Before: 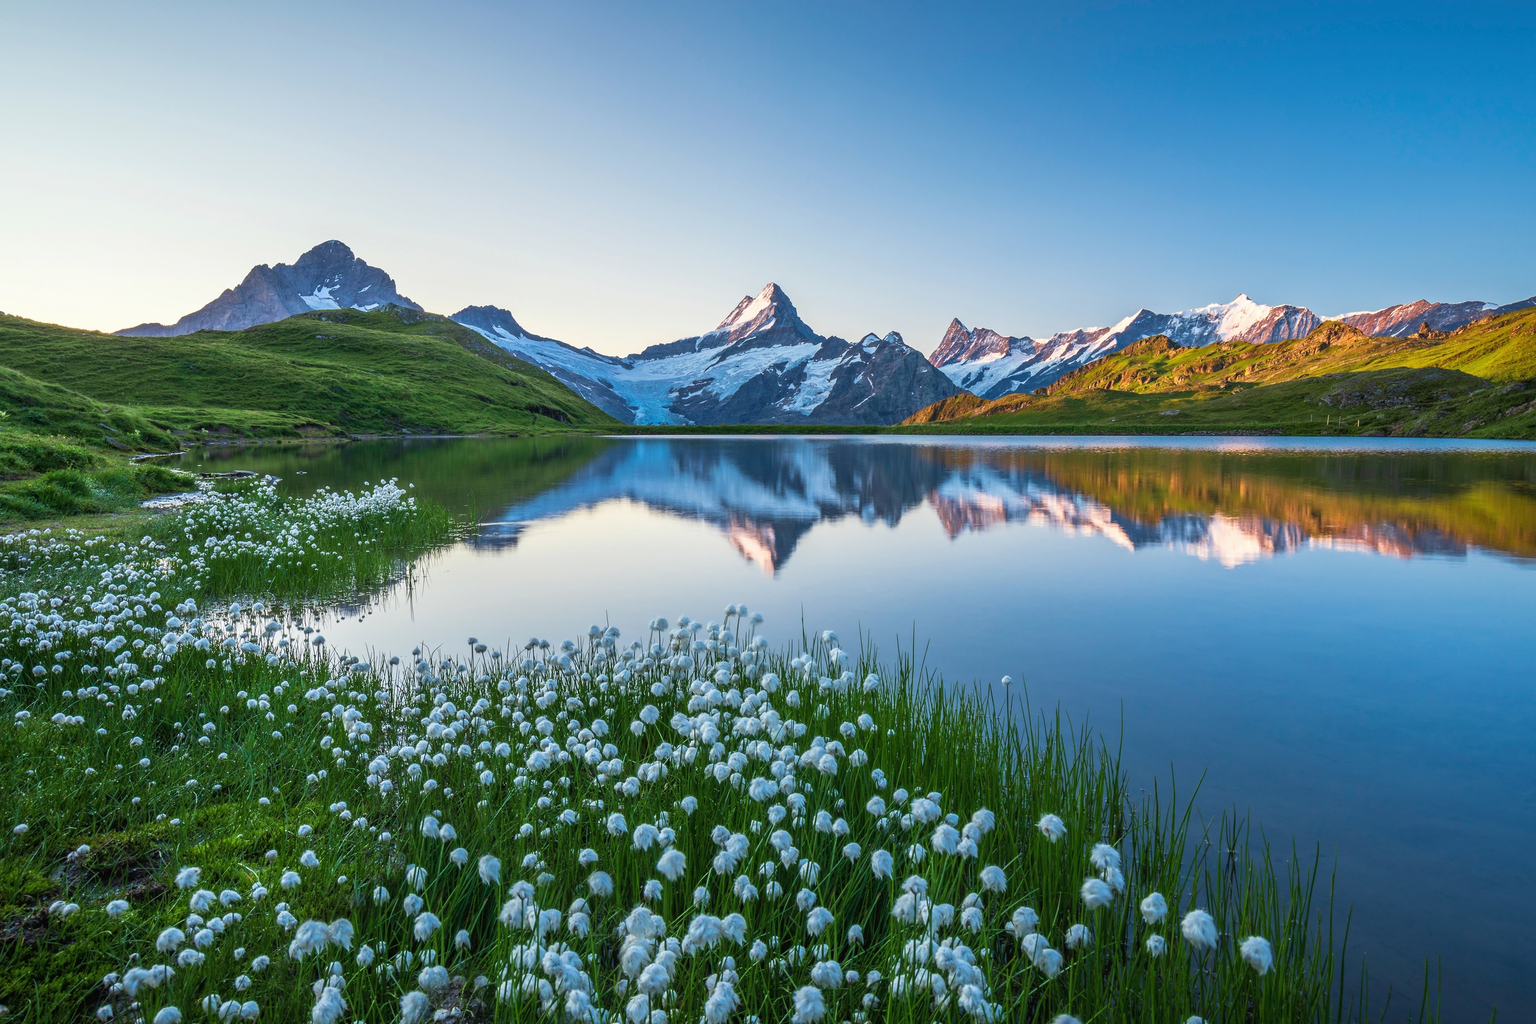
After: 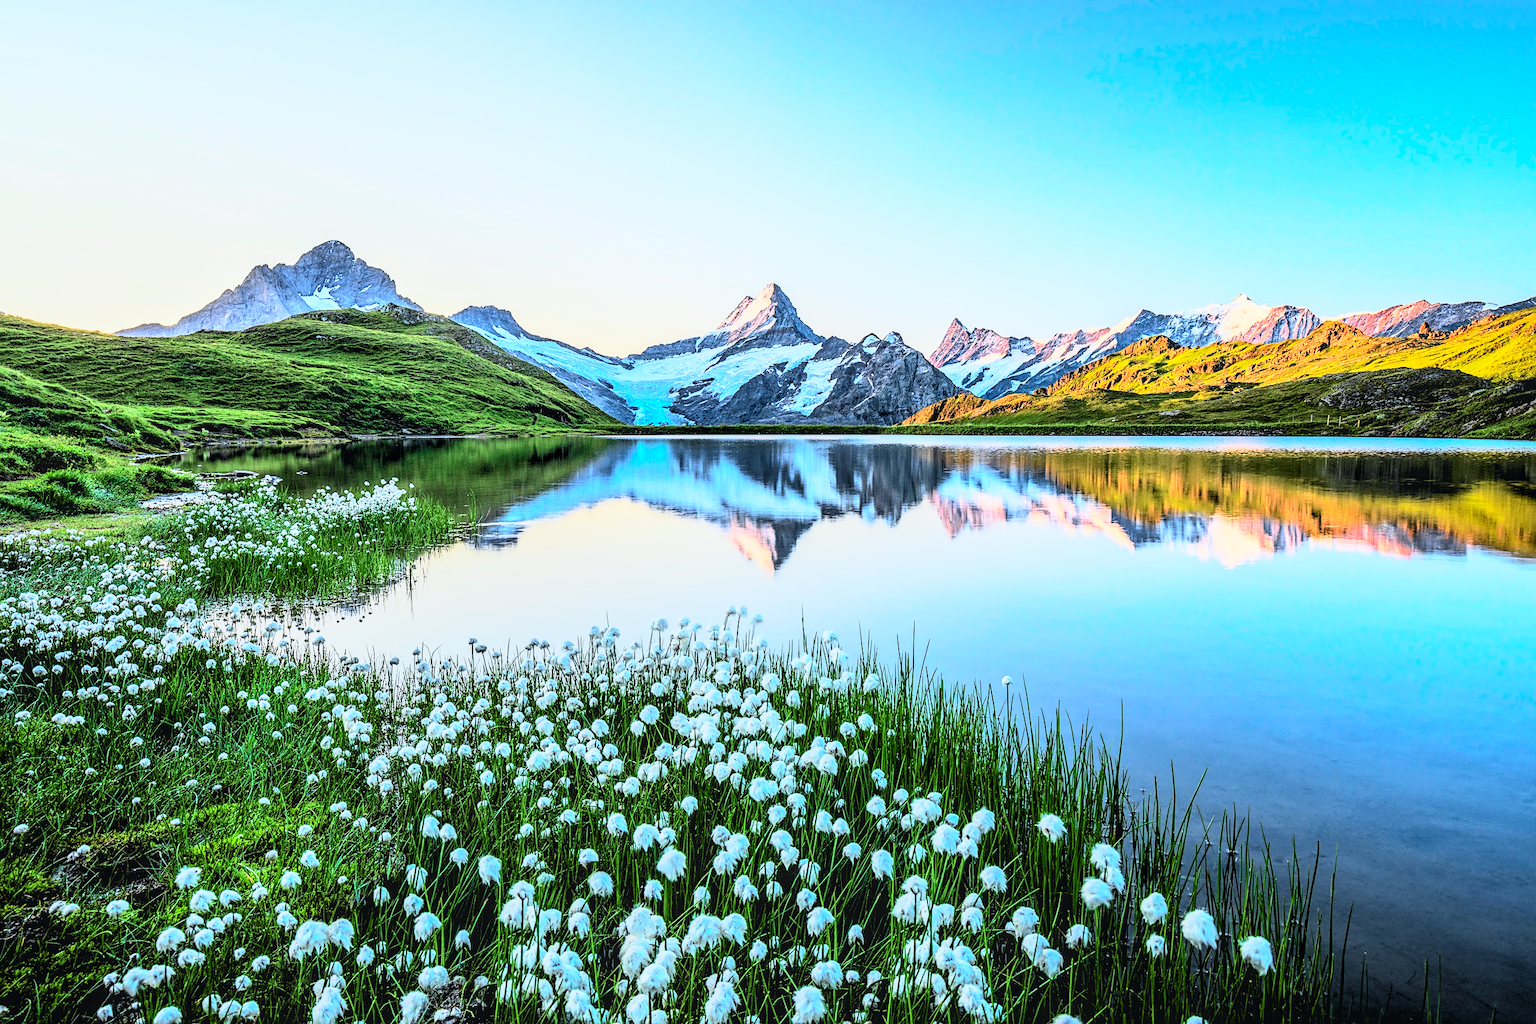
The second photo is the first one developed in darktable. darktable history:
rgb curve: curves: ch0 [(0, 0) (0.21, 0.15) (0.24, 0.21) (0.5, 0.75) (0.75, 0.96) (0.89, 0.99) (1, 1)]; ch1 [(0, 0.02) (0.21, 0.13) (0.25, 0.2) (0.5, 0.67) (0.75, 0.9) (0.89, 0.97) (1, 1)]; ch2 [(0, 0.02) (0.21, 0.13) (0.25, 0.2) (0.5, 0.67) (0.75, 0.9) (0.89, 0.97) (1, 1)], compensate middle gray true
tone curve: curves: ch0 [(0, 0.02) (0.063, 0.058) (0.262, 0.243) (0.447, 0.468) (0.544, 0.596) (0.805, 0.823) (1, 0.952)]; ch1 [(0, 0) (0.339, 0.31) (0.417, 0.401) (0.452, 0.455) (0.482, 0.483) (0.502, 0.499) (0.517, 0.506) (0.55, 0.542) (0.588, 0.604) (0.729, 0.782) (1, 1)]; ch2 [(0, 0) (0.346, 0.34) (0.431, 0.45) (0.485, 0.487) (0.5, 0.496) (0.527, 0.526) (0.56, 0.574) (0.613, 0.642) (0.679, 0.703) (1, 1)], color space Lab, independent channels, preserve colors none
sharpen: on, module defaults
local contrast: on, module defaults
rgb levels: levels [[0.013, 0.434, 0.89], [0, 0.5, 1], [0, 0.5, 1]]
